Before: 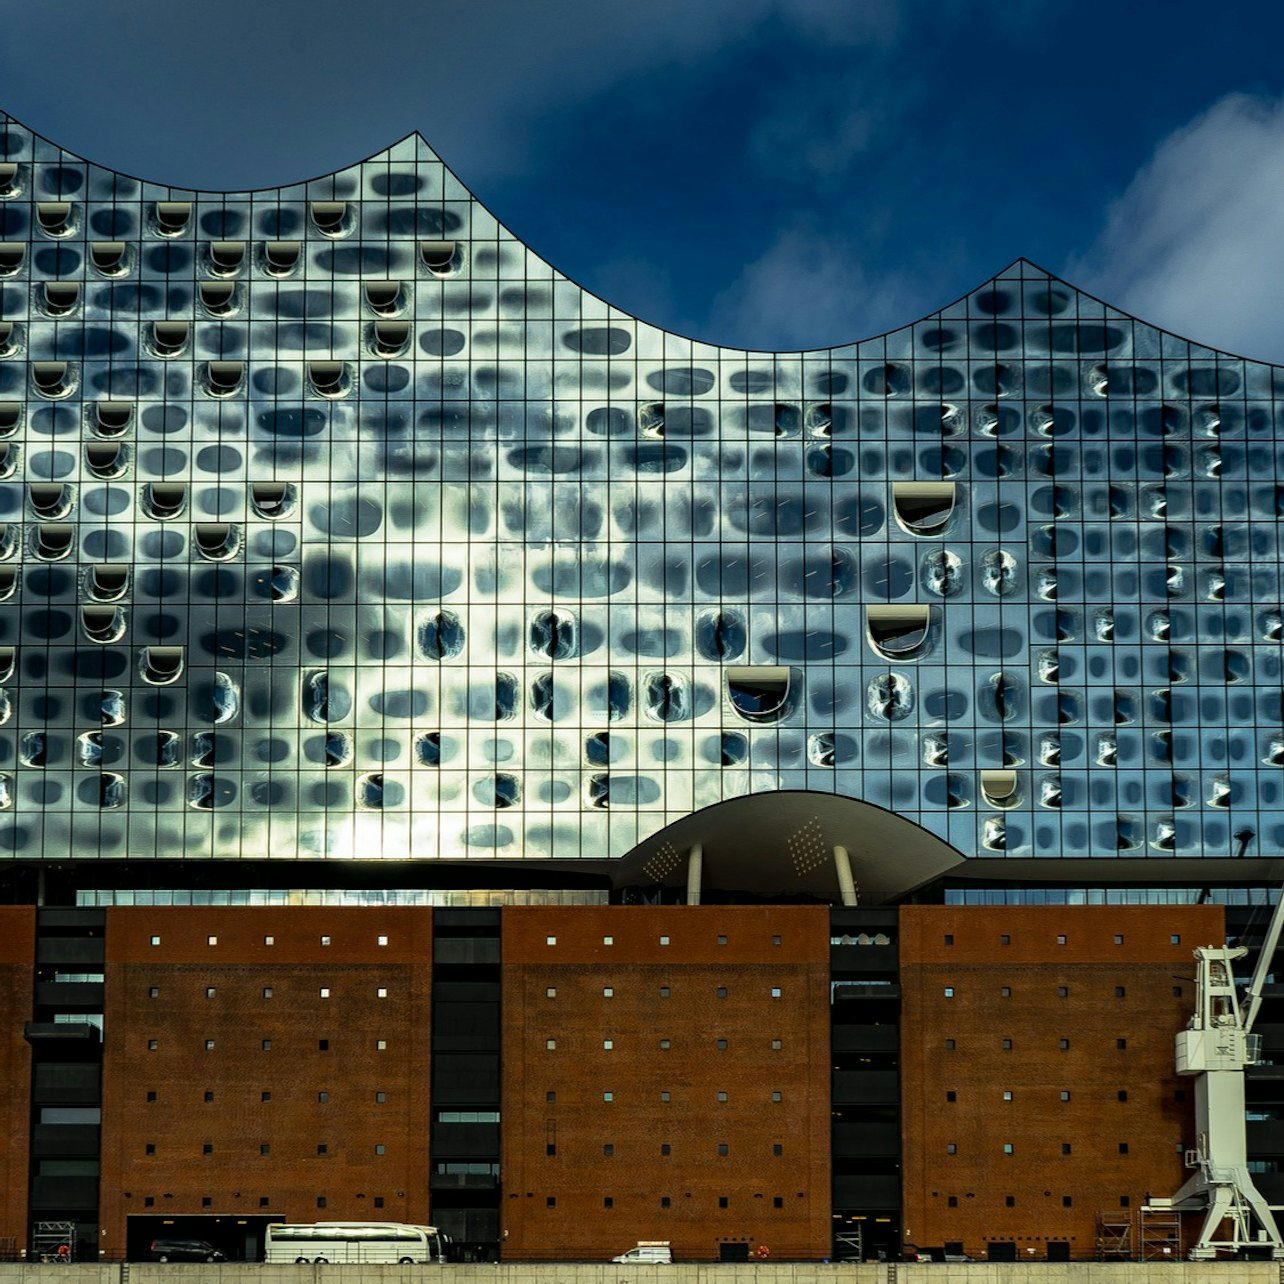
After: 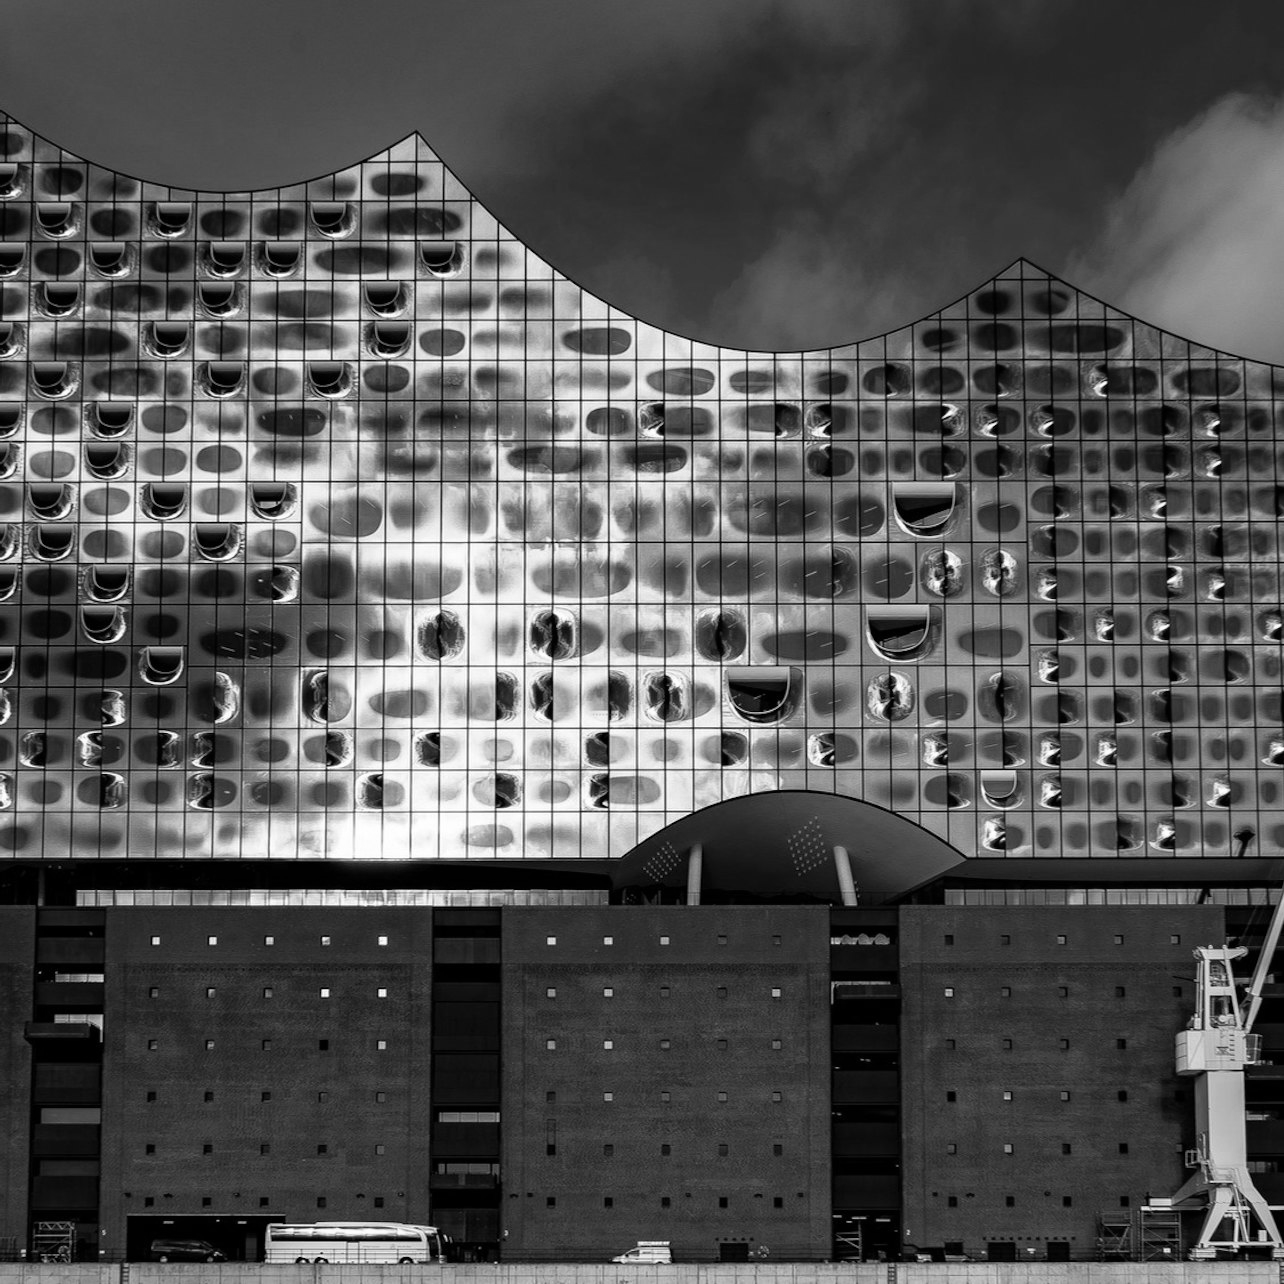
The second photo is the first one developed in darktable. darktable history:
color correction: highlights a* -7.23, highlights b* -0.161, shadows a* 20.08, shadows b* 11.73
contrast brightness saturation: contrast 0.04, saturation 0.16
monochrome: on, module defaults
